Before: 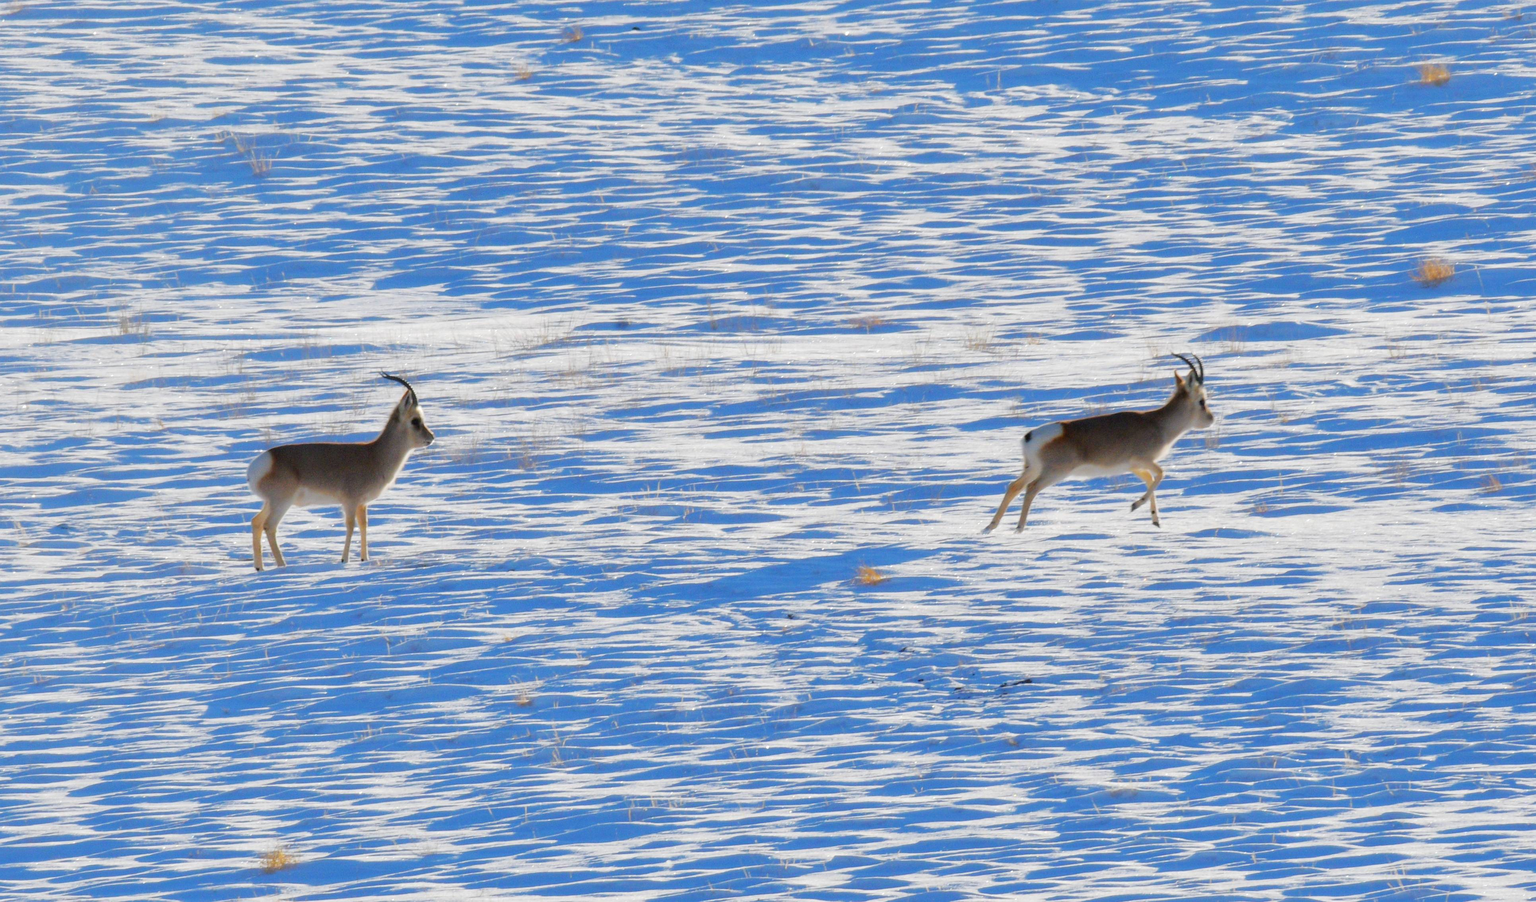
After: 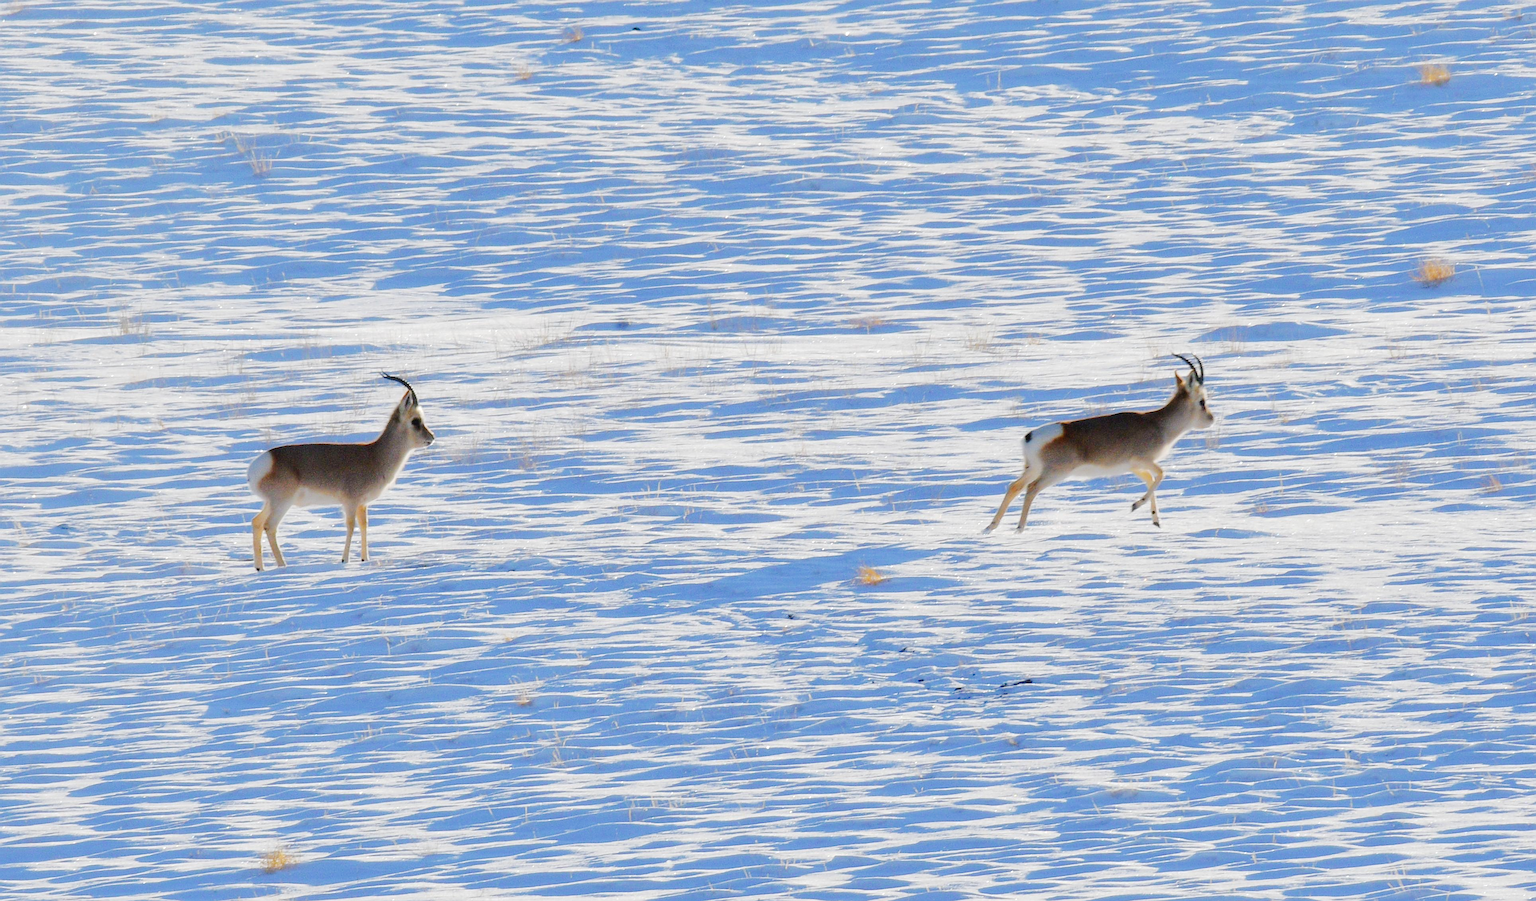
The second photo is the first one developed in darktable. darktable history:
sharpen: on, module defaults
tone curve: curves: ch0 [(0, 0) (0.003, 0.012) (0.011, 0.02) (0.025, 0.032) (0.044, 0.046) (0.069, 0.06) (0.1, 0.09) (0.136, 0.133) (0.177, 0.182) (0.224, 0.247) (0.277, 0.316) (0.335, 0.396) (0.399, 0.48) (0.468, 0.568) (0.543, 0.646) (0.623, 0.717) (0.709, 0.777) (0.801, 0.846) (0.898, 0.912) (1, 1)], preserve colors none
